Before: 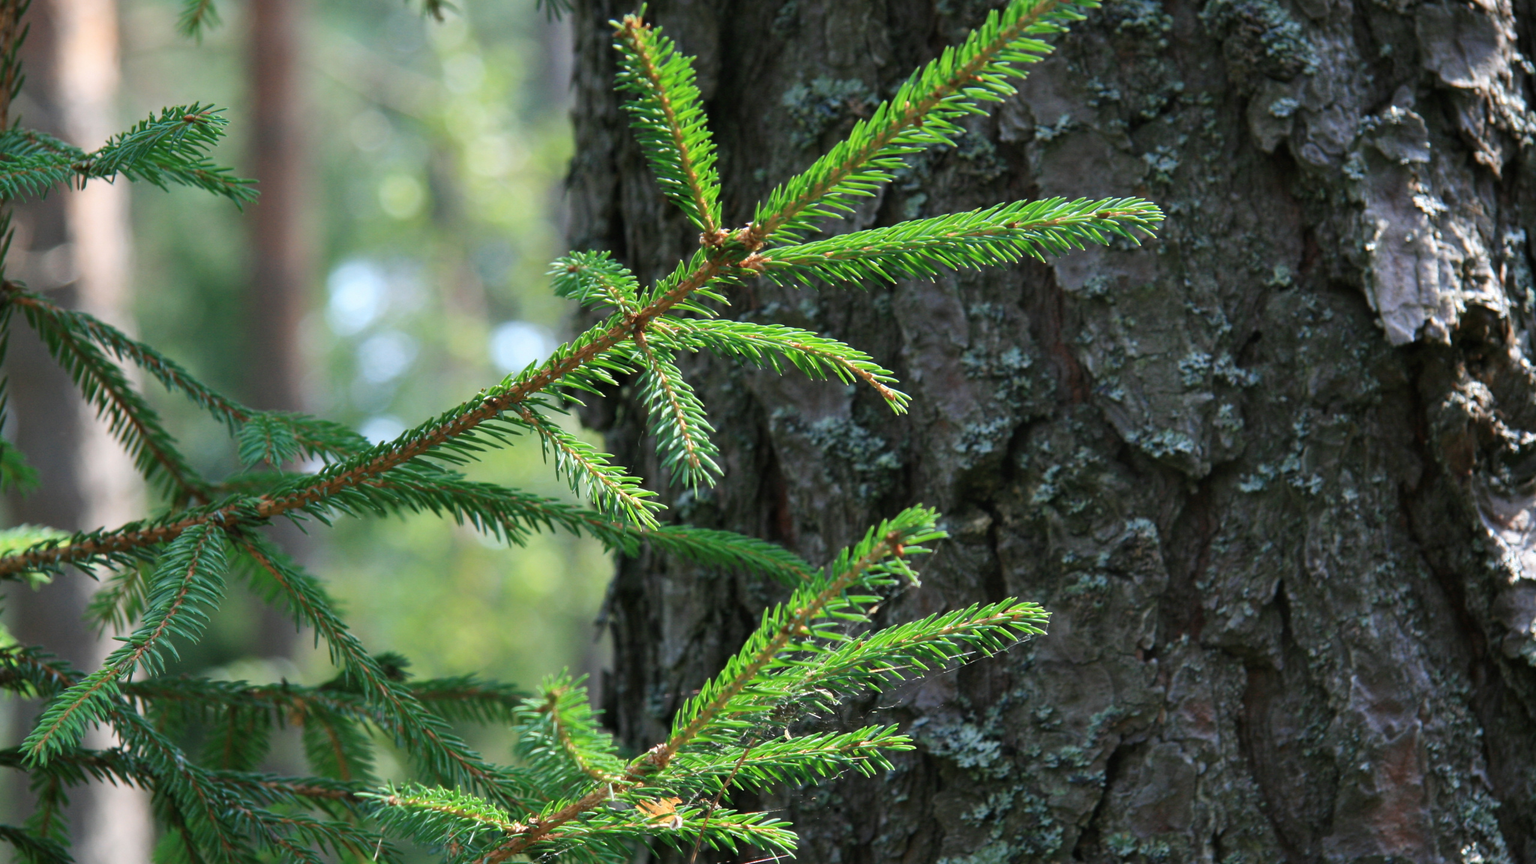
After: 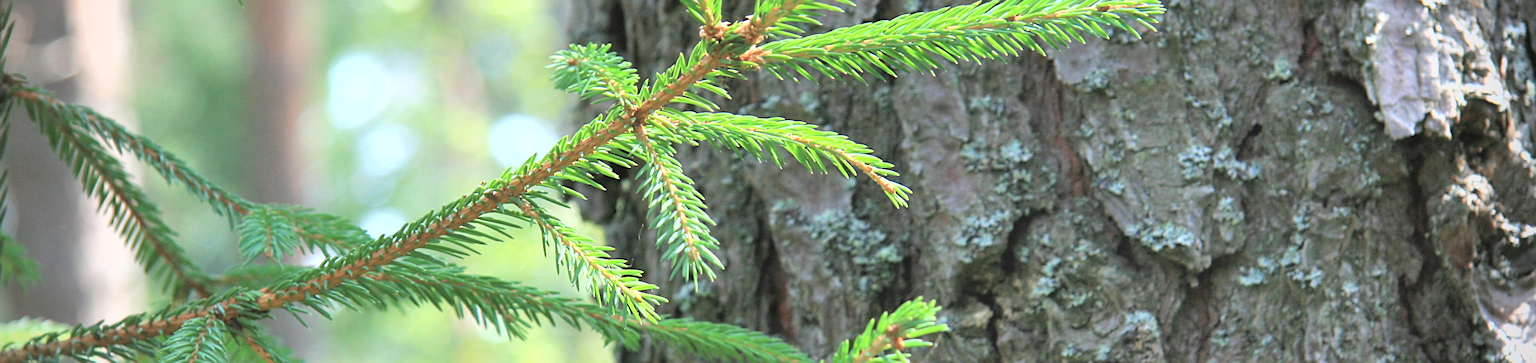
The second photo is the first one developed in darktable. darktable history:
contrast brightness saturation: brightness 0.29
shadows and highlights: radius 111.41, shadows 51, white point adjustment 8.97, highlights -4.21, soften with gaussian
exposure: exposure 0.128 EV, compensate highlight preservation false
vignetting: fall-off radius 61.01%, brightness -0.725, saturation -0.488
sharpen: on, module defaults
color balance rgb: perceptual saturation grading › global saturation 1.549%, perceptual saturation grading › highlights -1.33%, perceptual saturation grading › mid-tones 4.435%, perceptual saturation grading › shadows 6.798%, global vibrance 20%
crop and rotate: top 24.01%, bottom 33.903%
